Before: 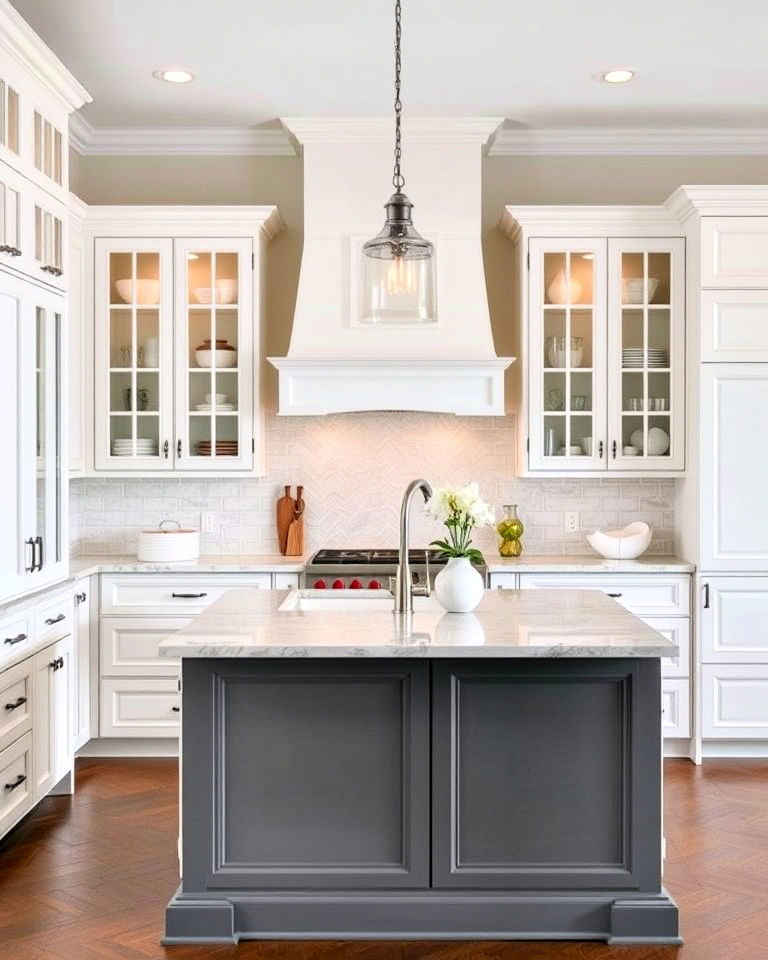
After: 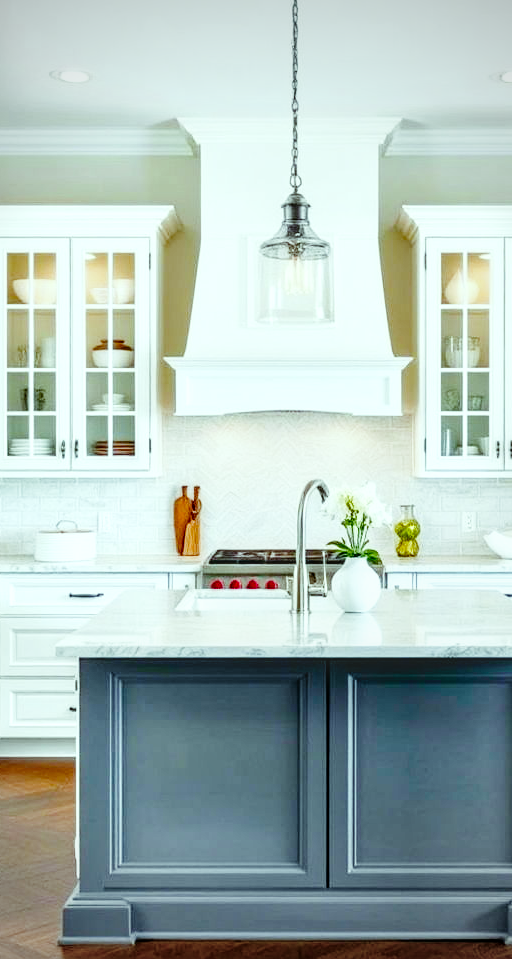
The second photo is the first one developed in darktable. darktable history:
crop and rotate: left 13.537%, right 19.796%
exposure: exposure -0.36 EV, compensate highlight preservation false
local contrast: on, module defaults
color balance: mode lift, gamma, gain (sRGB), lift [0.997, 0.979, 1.021, 1.011], gamma [1, 1.084, 0.916, 0.998], gain [1, 0.87, 1.13, 1.101], contrast 4.55%, contrast fulcrum 38.24%, output saturation 104.09%
white balance: red 0.978, blue 0.999
color balance rgb: perceptual saturation grading › global saturation 20%, perceptual saturation grading › highlights -25%, perceptual saturation grading › shadows 50%
base curve: curves: ch0 [(0, 0) (0.008, 0.007) (0.022, 0.029) (0.048, 0.089) (0.092, 0.197) (0.191, 0.399) (0.275, 0.534) (0.357, 0.65) (0.477, 0.78) (0.542, 0.833) (0.799, 0.973) (1, 1)], preserve colors none
vignetting: fall-off start 71.74%
